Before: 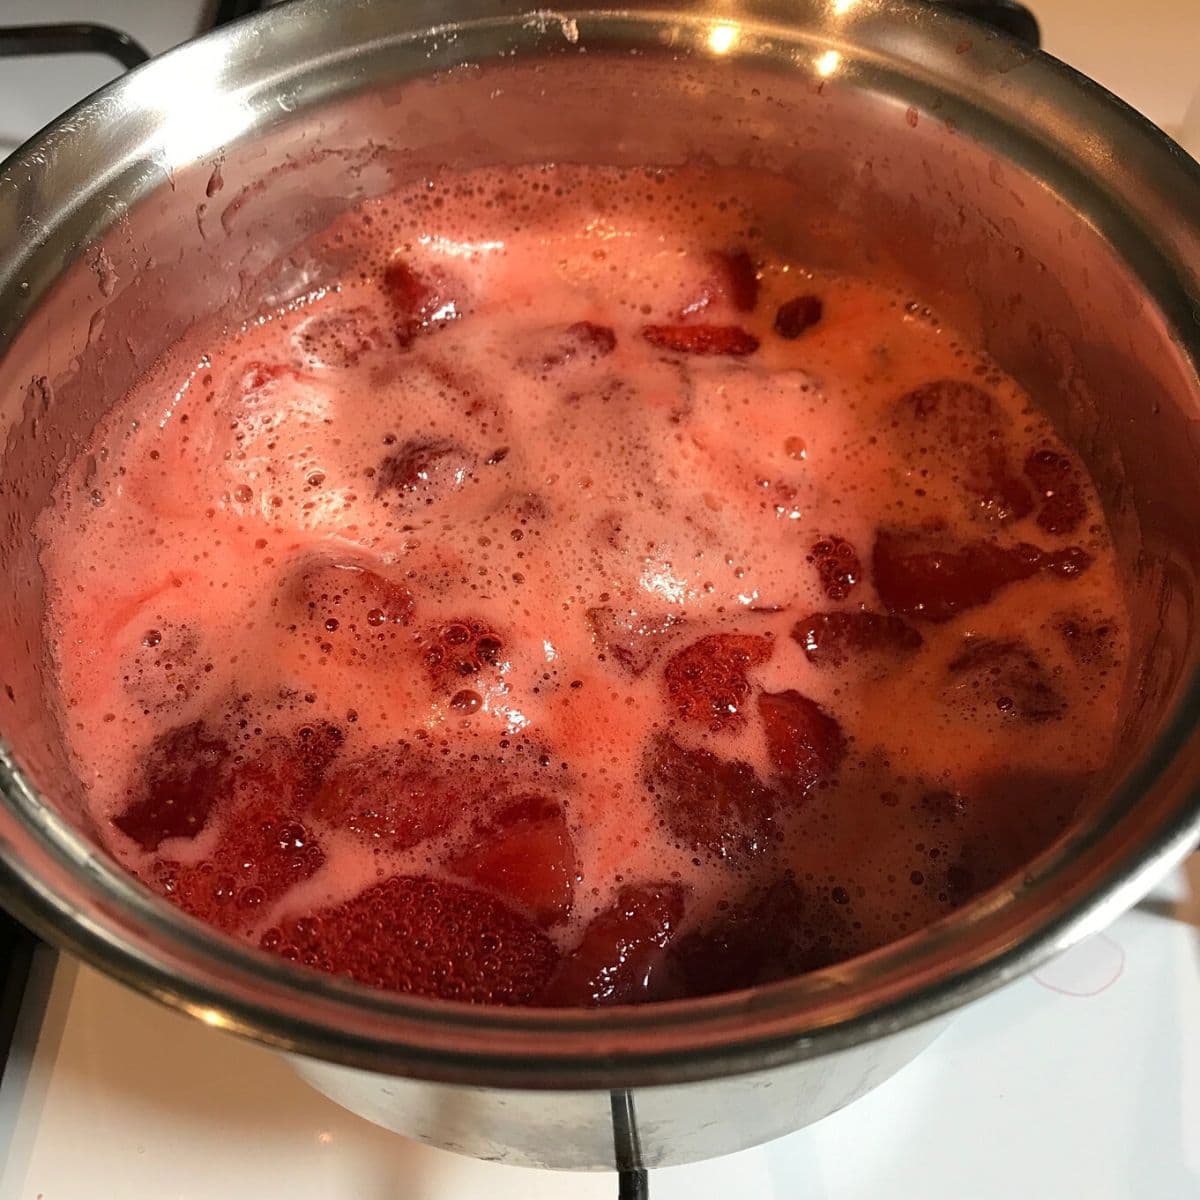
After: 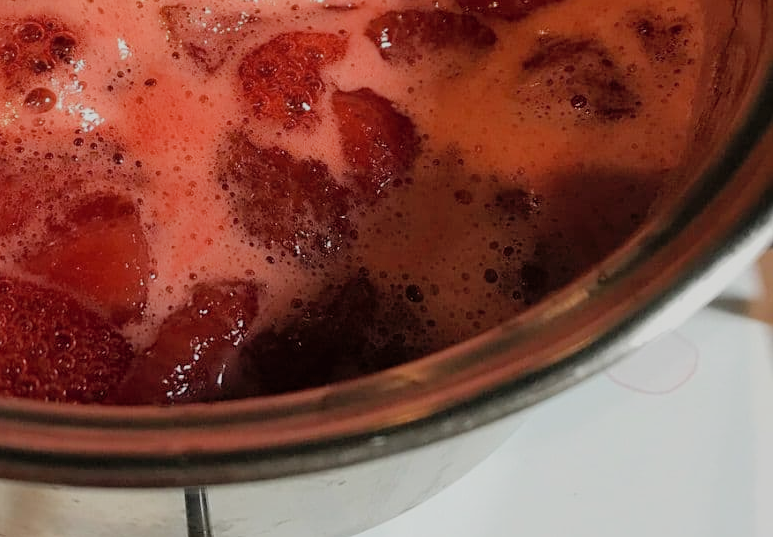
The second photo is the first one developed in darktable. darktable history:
crop and rotate: left 35.509%, top 50.238%, bottom 4.934%
shadows and highlights: shadows 43.06, highlights 6.94
filmic rgb: black relative exposure -7.65 EV, white relative exposure 4.56 EV, hardness 3.61
